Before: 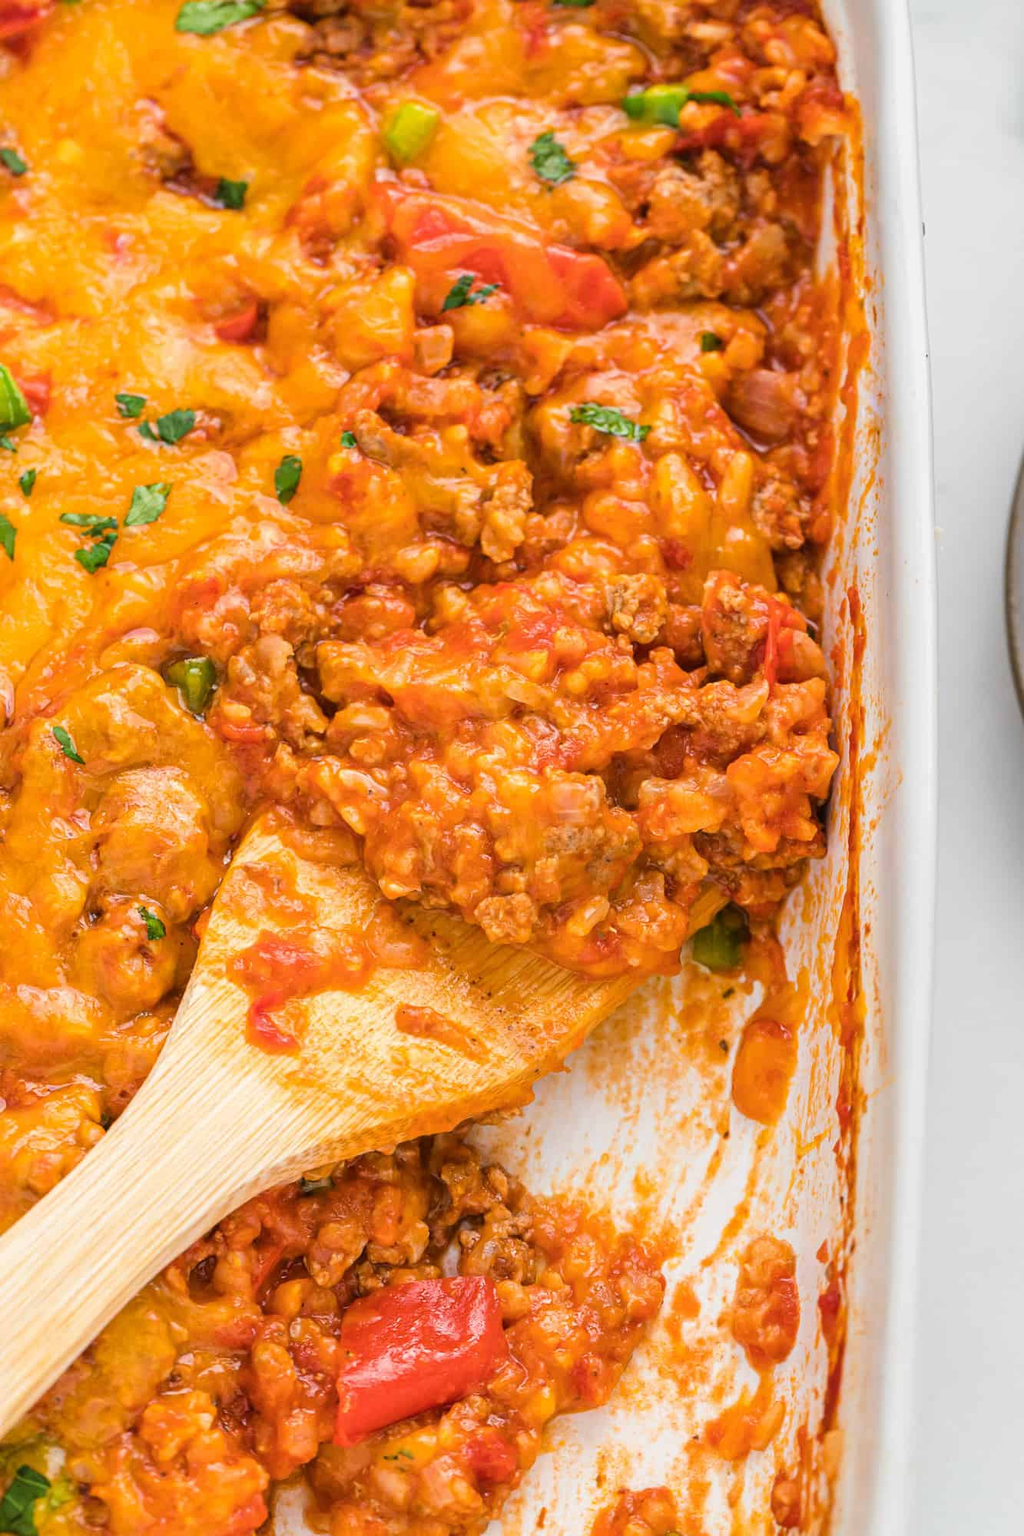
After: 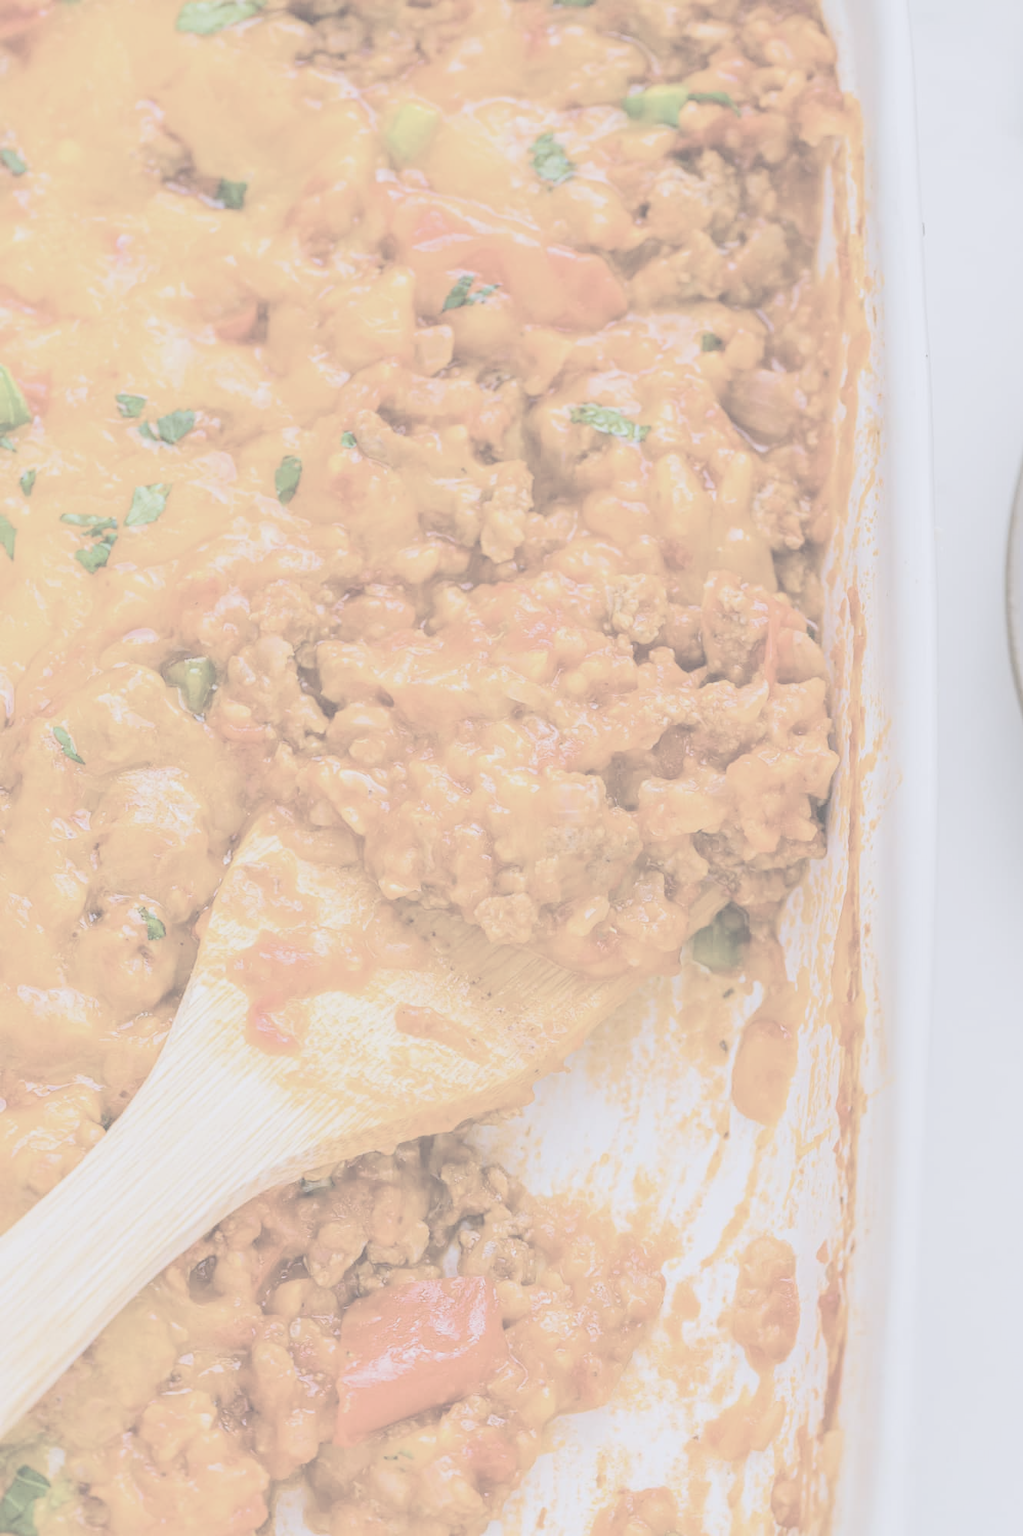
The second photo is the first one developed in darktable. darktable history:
contrast brightness saturation: contrast -0.32, brightness 0.75, saturation -0.78
white balance: red 0.967, blue 1.119, emerald 0.756
color balance rgb: perceptual saturation grading › global saturation 25%, perceptual brilliance grading › mid-tones 10%, perceptual brilliance grading › shadows 15%, global vibrance 20%
